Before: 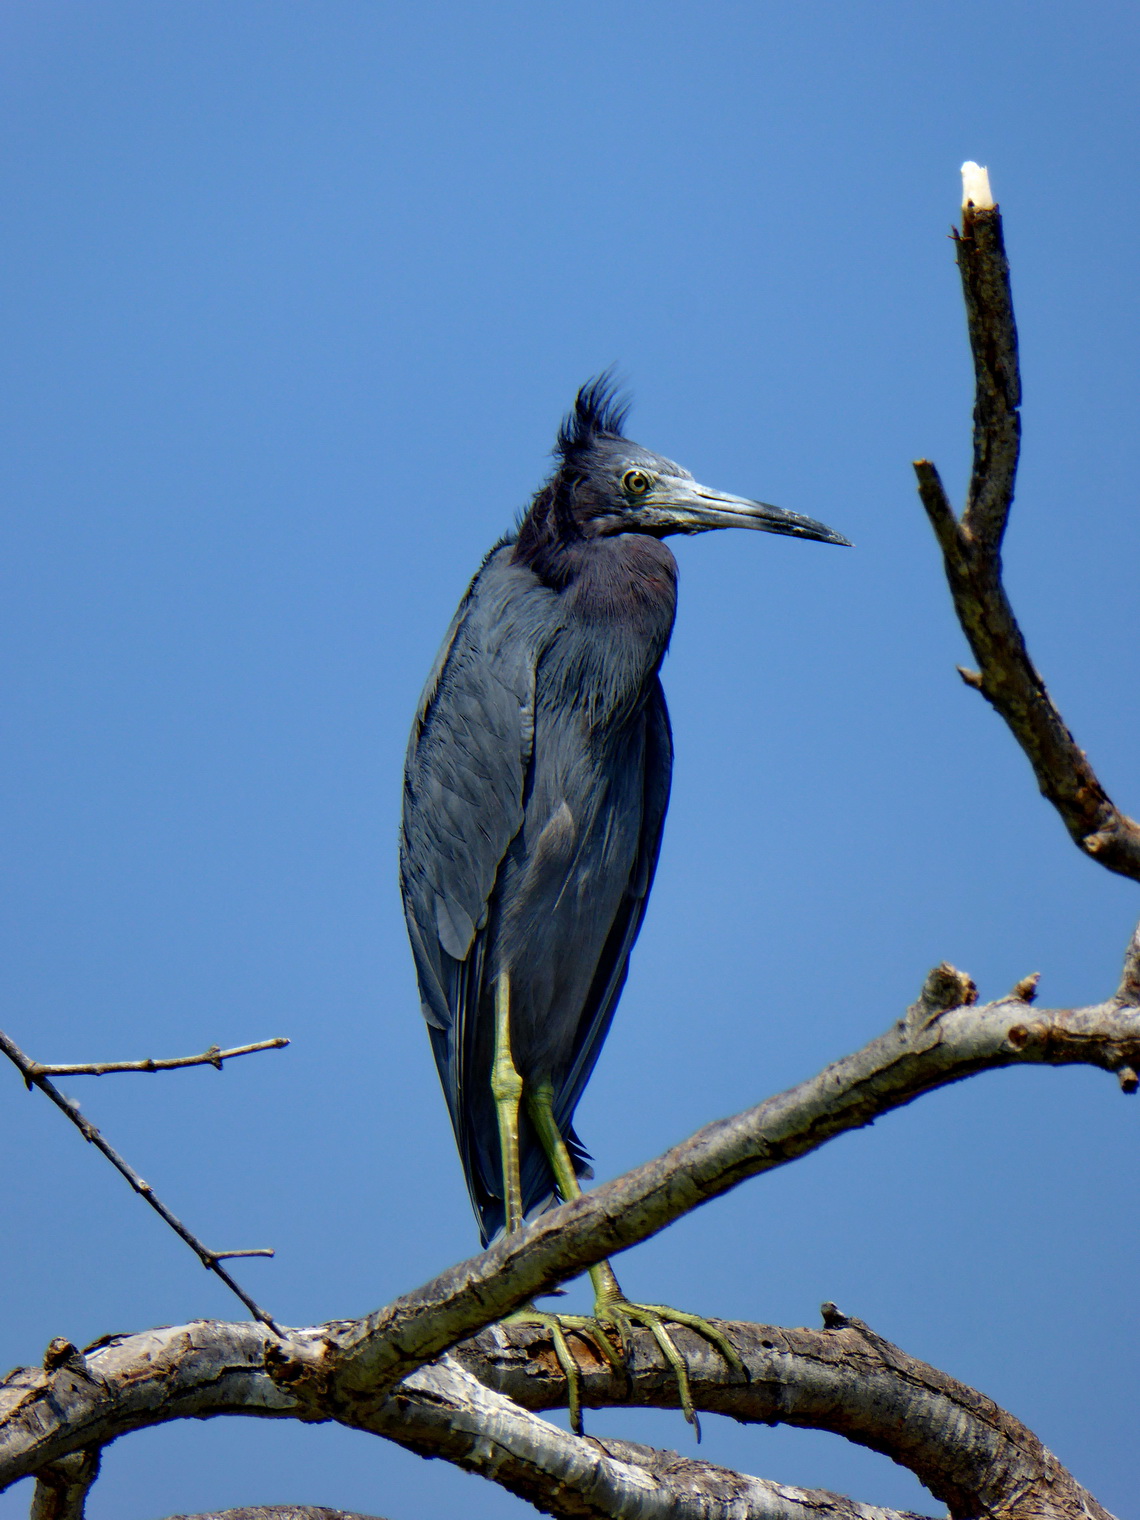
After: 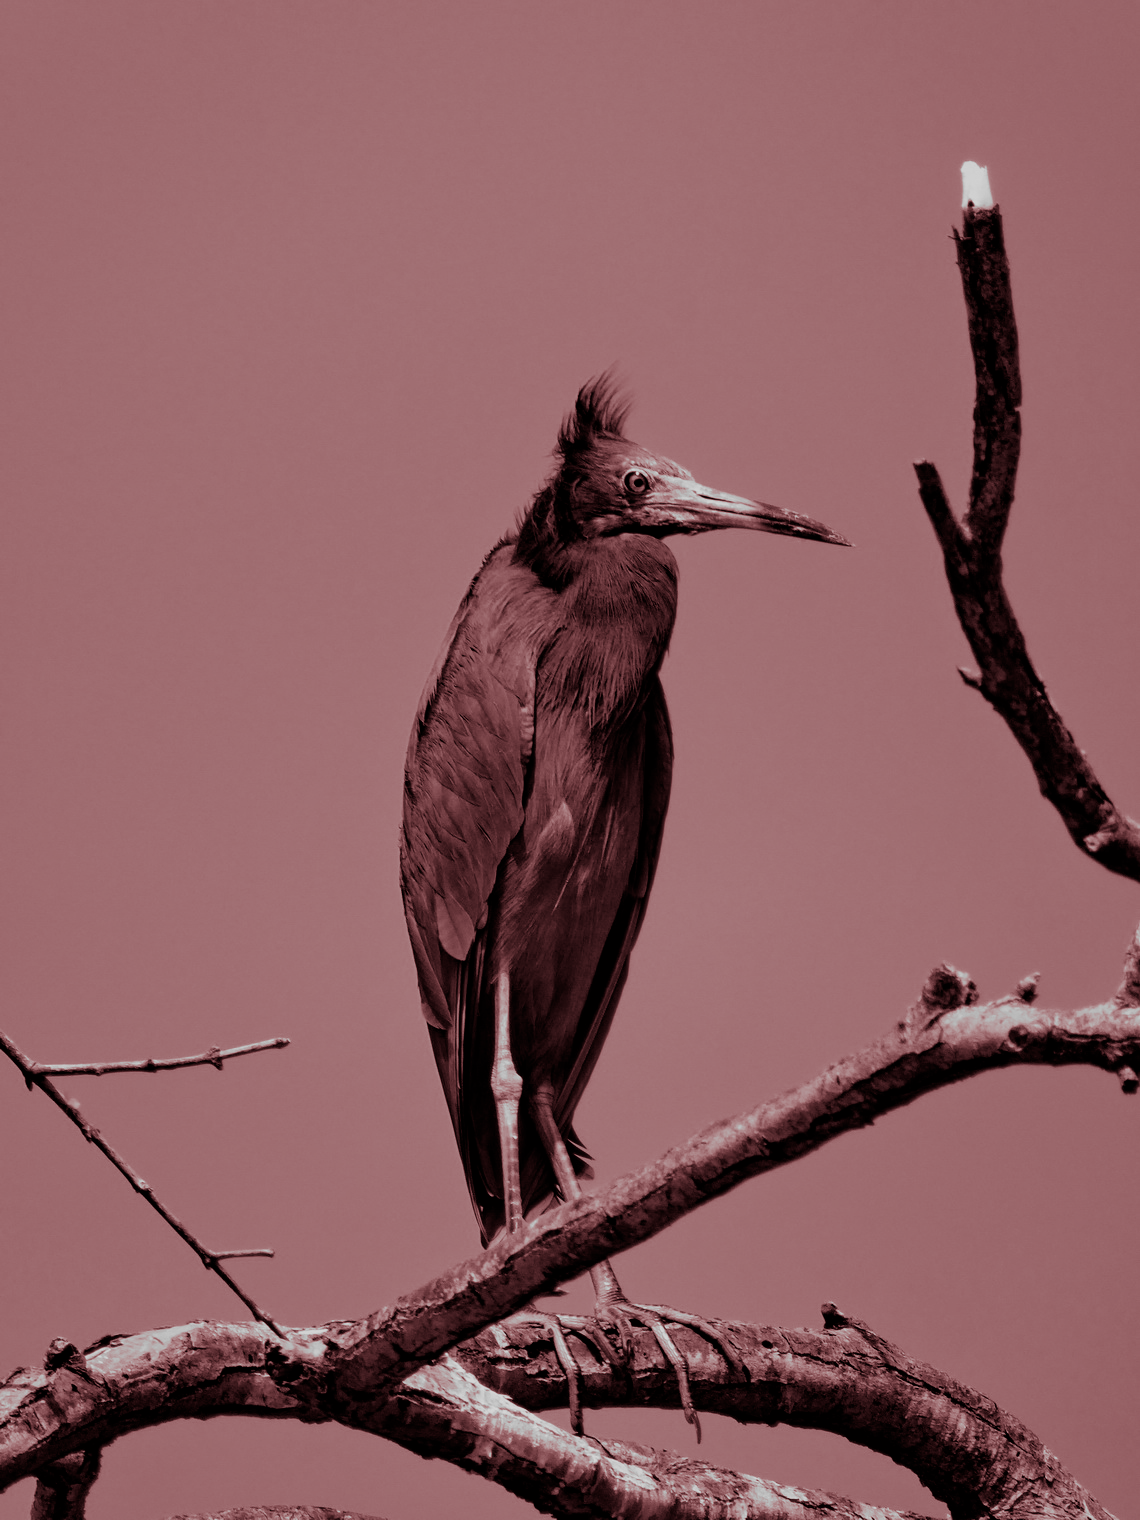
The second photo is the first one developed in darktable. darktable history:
split-toning: highlights › saturation 0, balance -61.83
monochrome: size 1
filmic rgb: black relative exposure -7.65 EV, white relative exposure 4.56 EV, hardness 3.61, color science v6 (2022)
